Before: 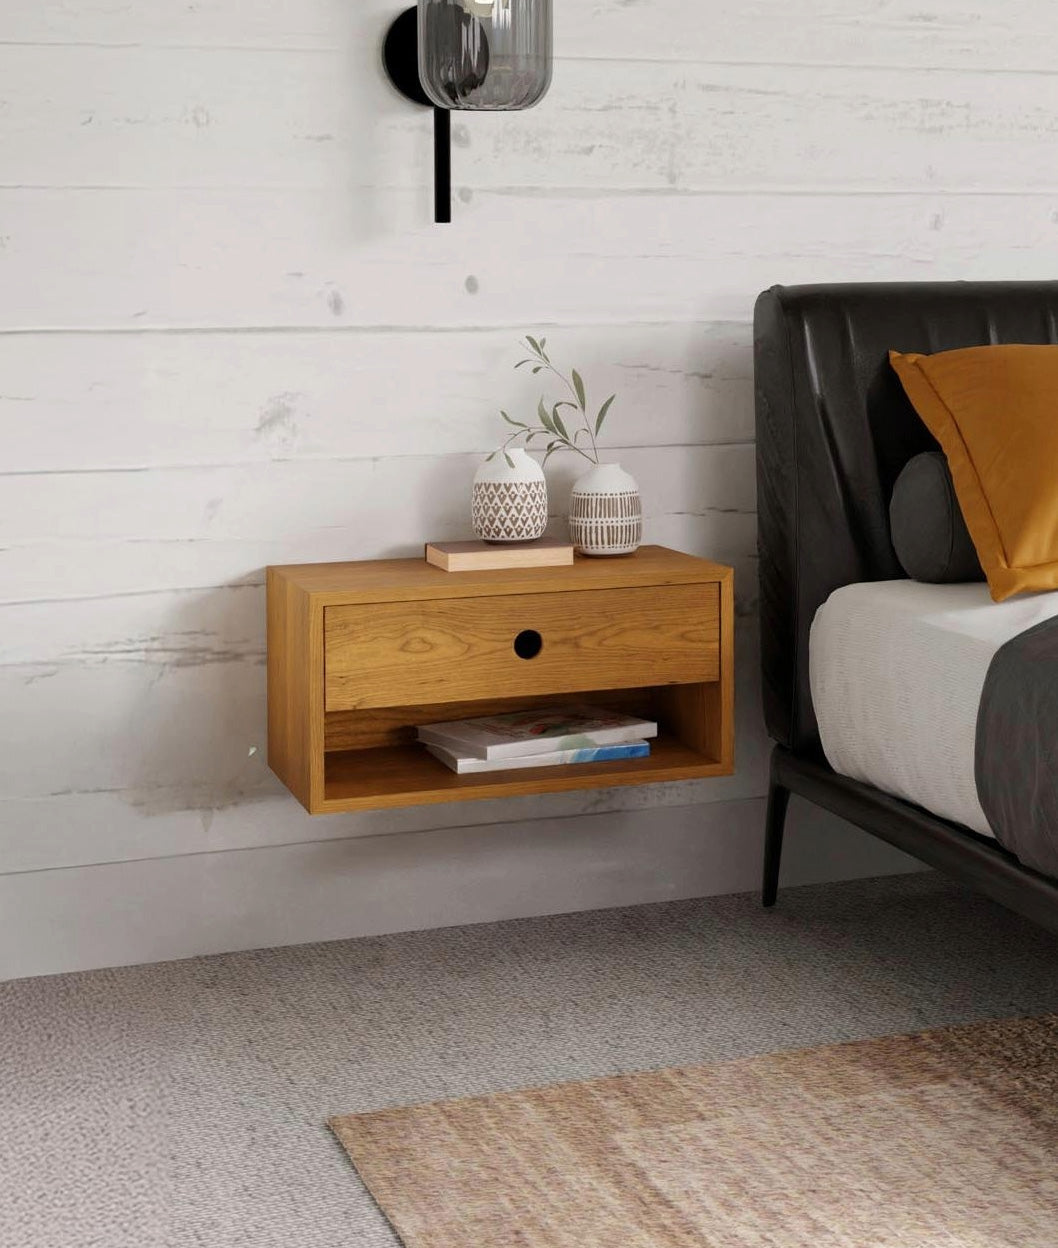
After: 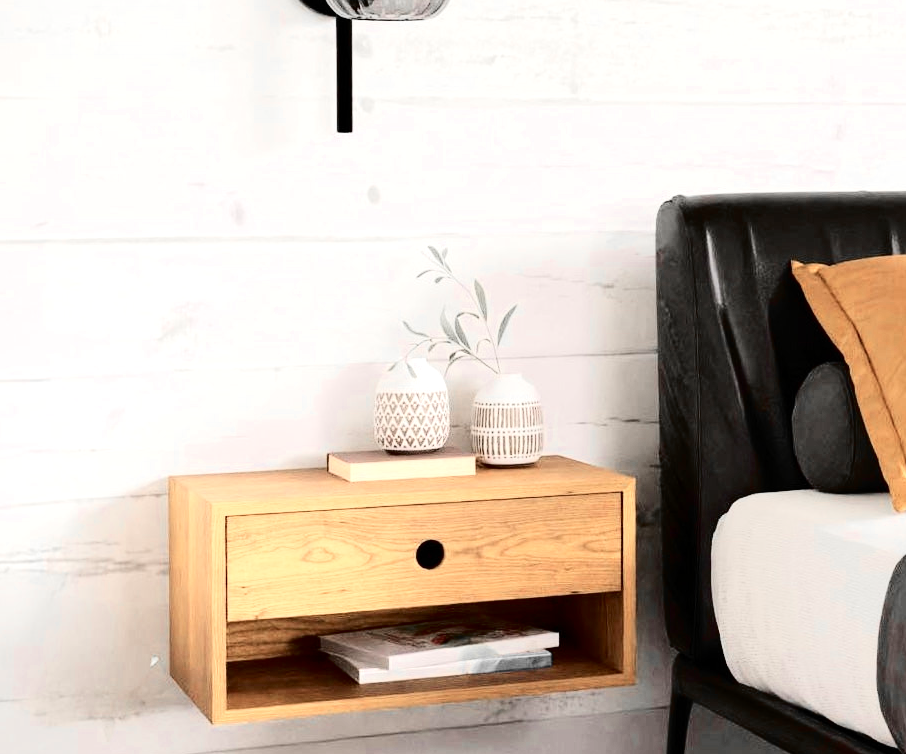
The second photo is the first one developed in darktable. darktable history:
exposure: exposure 0.6 EV, compensate highlight preservation false
color zones: curves: ch0 [(0, 0.447) (0.184, 0.543) (0.323, 0.476) (0.429, 0.445) (0.571, 0.443) (0.714, 0.451) (0.857, 0.452) (1, 0.447)]; ch1 [(0, 0.464) (0.176, 0.46) (0.287, 0.177) (0.429, 0.002) (0.571, 0) (0.714, 0) (0.857, 0) (1, 0.464)], mix 20%
tone curve: curves: ch0 [(0, 0) (0.003, 0.001) (0.011, 0.004) (0.025, 0.008) (0.044, 0.015) (0.069, 0.022) (0.1, 0.031) (0.136, 0.052) (0.177, 0.101) (0.224, 0.181) (0.277, 0.289) (0.335, 0.418) (0.399, 0.541) (0.468, 0.65) (0.543, 0.739) (0.623, 0.817) (0.709, 0.882) (0.801, 0.919) (0.898, 0.958) (1, 1)], color space Lab, independent channels, preserve colors none
crop and rotate: left 9.345%, top 7.22%, right 4.982%, bottom 32.331%
